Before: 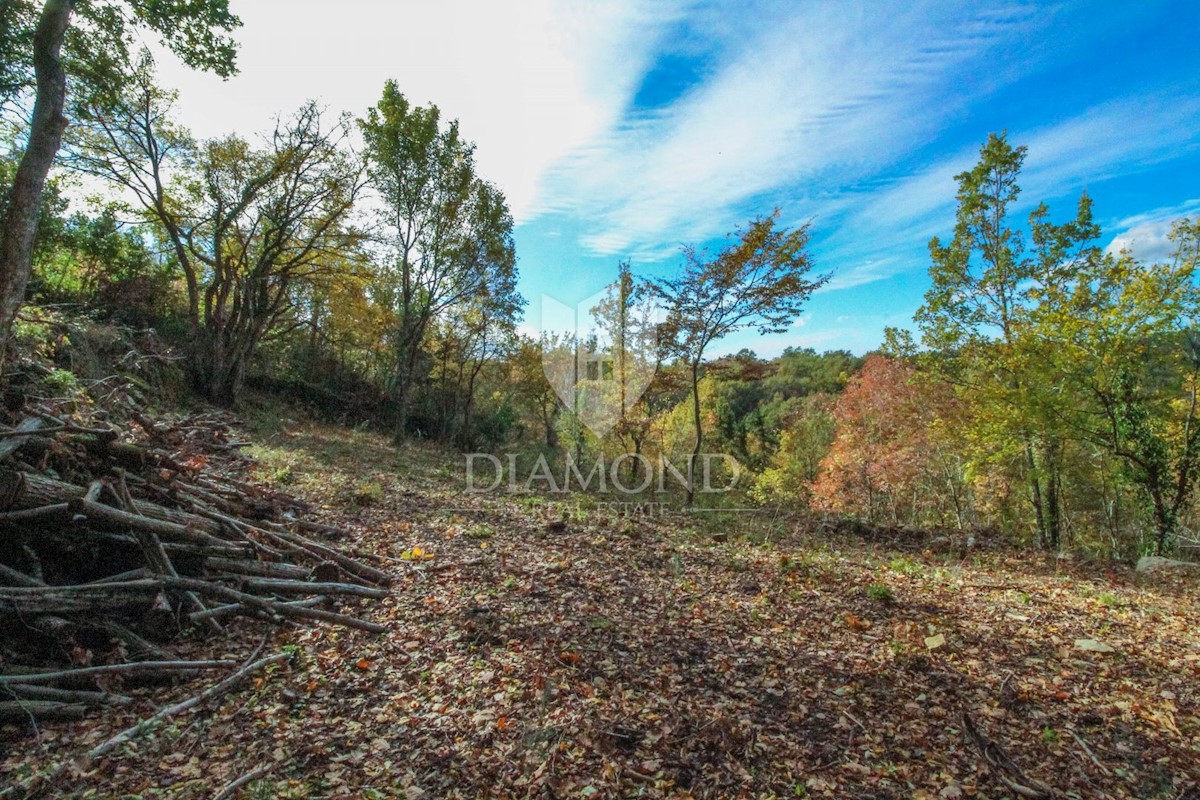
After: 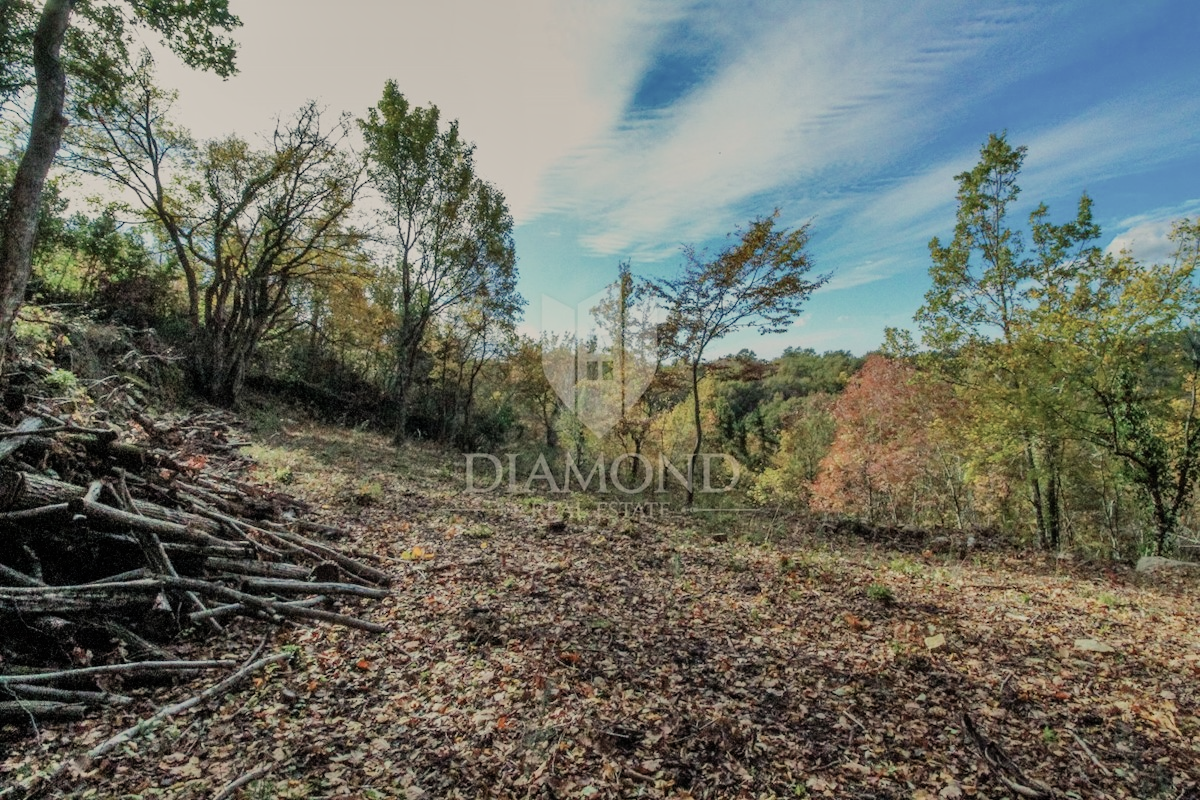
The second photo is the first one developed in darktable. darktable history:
filmic rgb: black relative exposure -7.65 EV, white relative exposure 4.56 EV, threshold 5.99 EV, hardness 3.61, enable highlight reconstruction true
color balance rgb: highlights gain › chroma 3.047%, highlights gain › hue 75.88°, linear chroma grading › shadows -2.232%, linear chroma grading › highlights -14.14%, linear chroma grading › global chroma -9.894%, linear chroma grading › mid-tones -10.139%, perceptual saturation grading › global saturation 0.643%
shadows and highlights: soften with gaussian
exposure: compensate exposure bias true, compensate highlight preservation false
